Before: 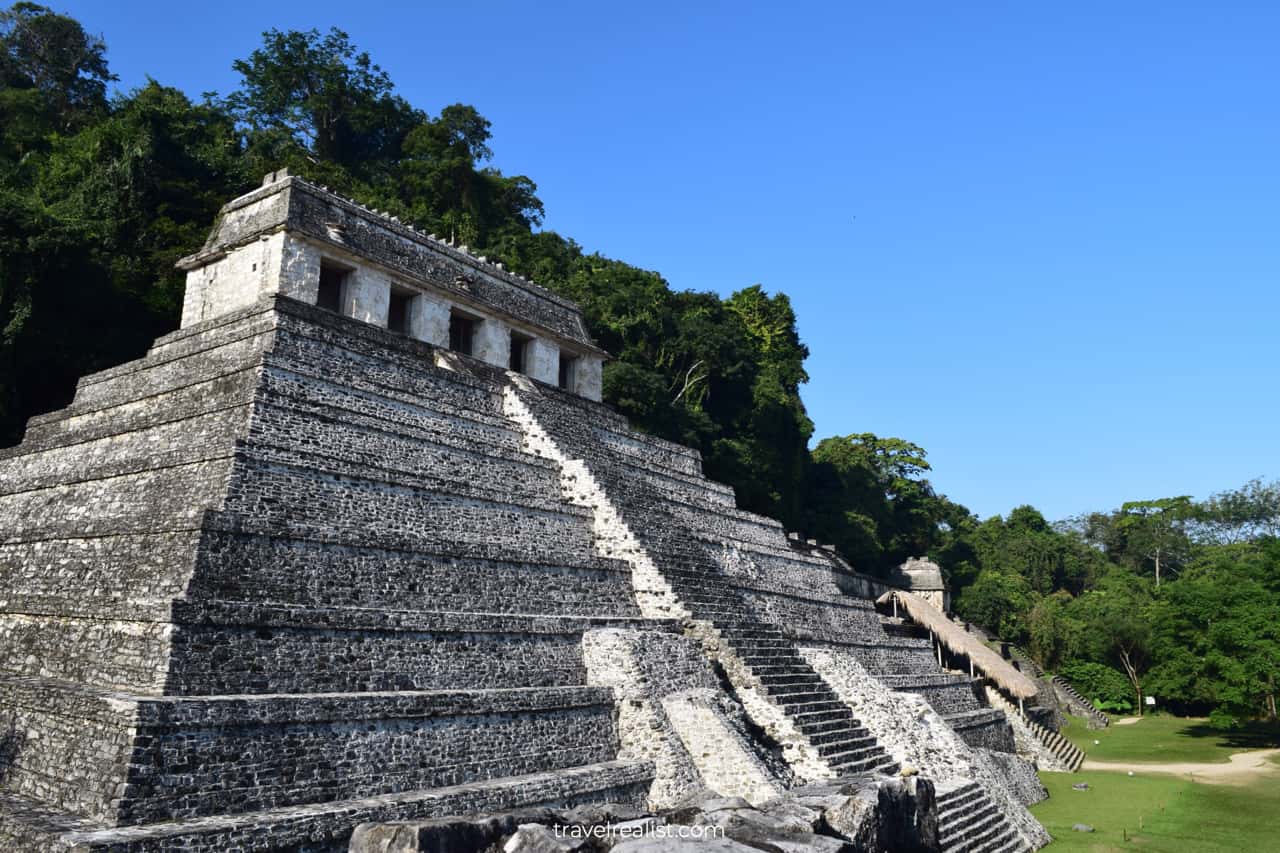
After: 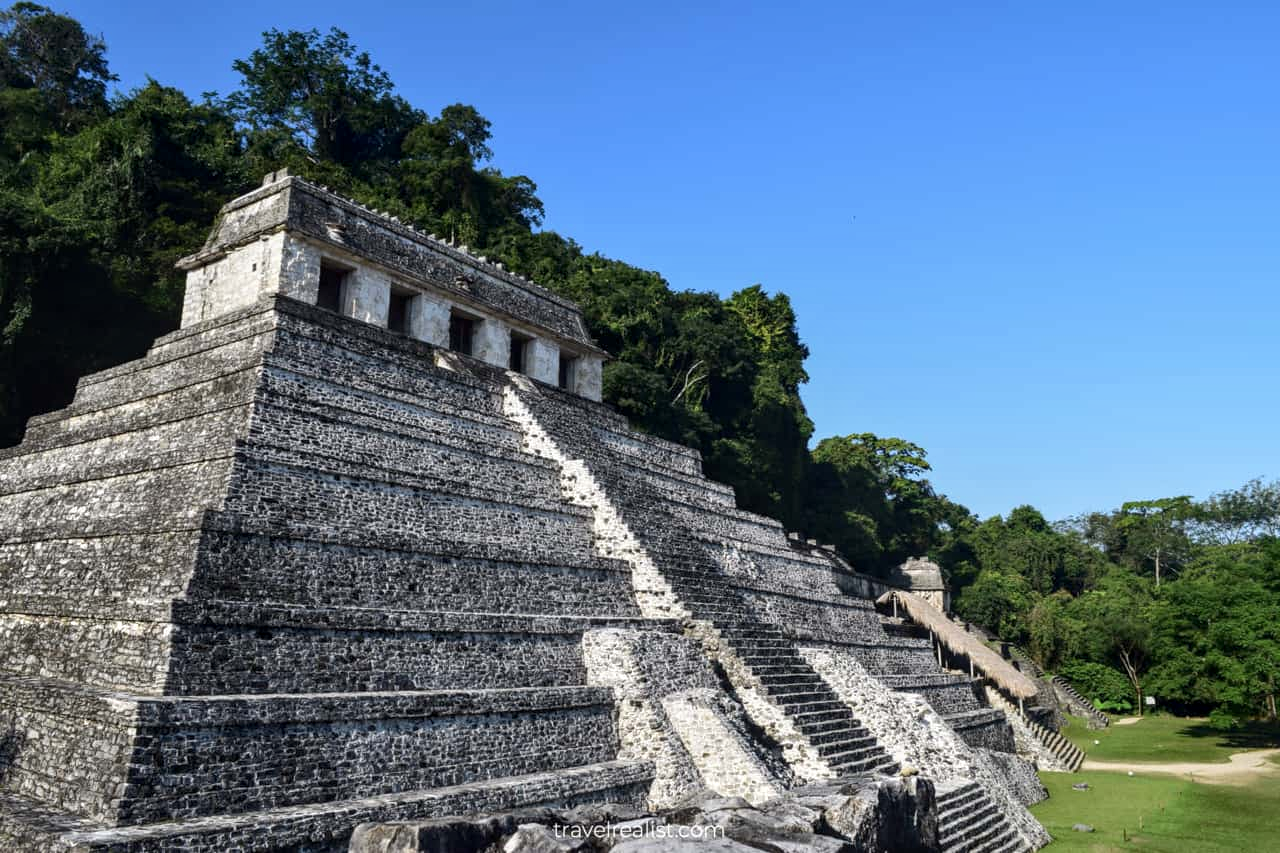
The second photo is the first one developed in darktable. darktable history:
tone equalizer: edges refinement/feathering 500, mask exposure compensation -1.57 EV, preserve details guided filter
local contrast: on, module defaults
